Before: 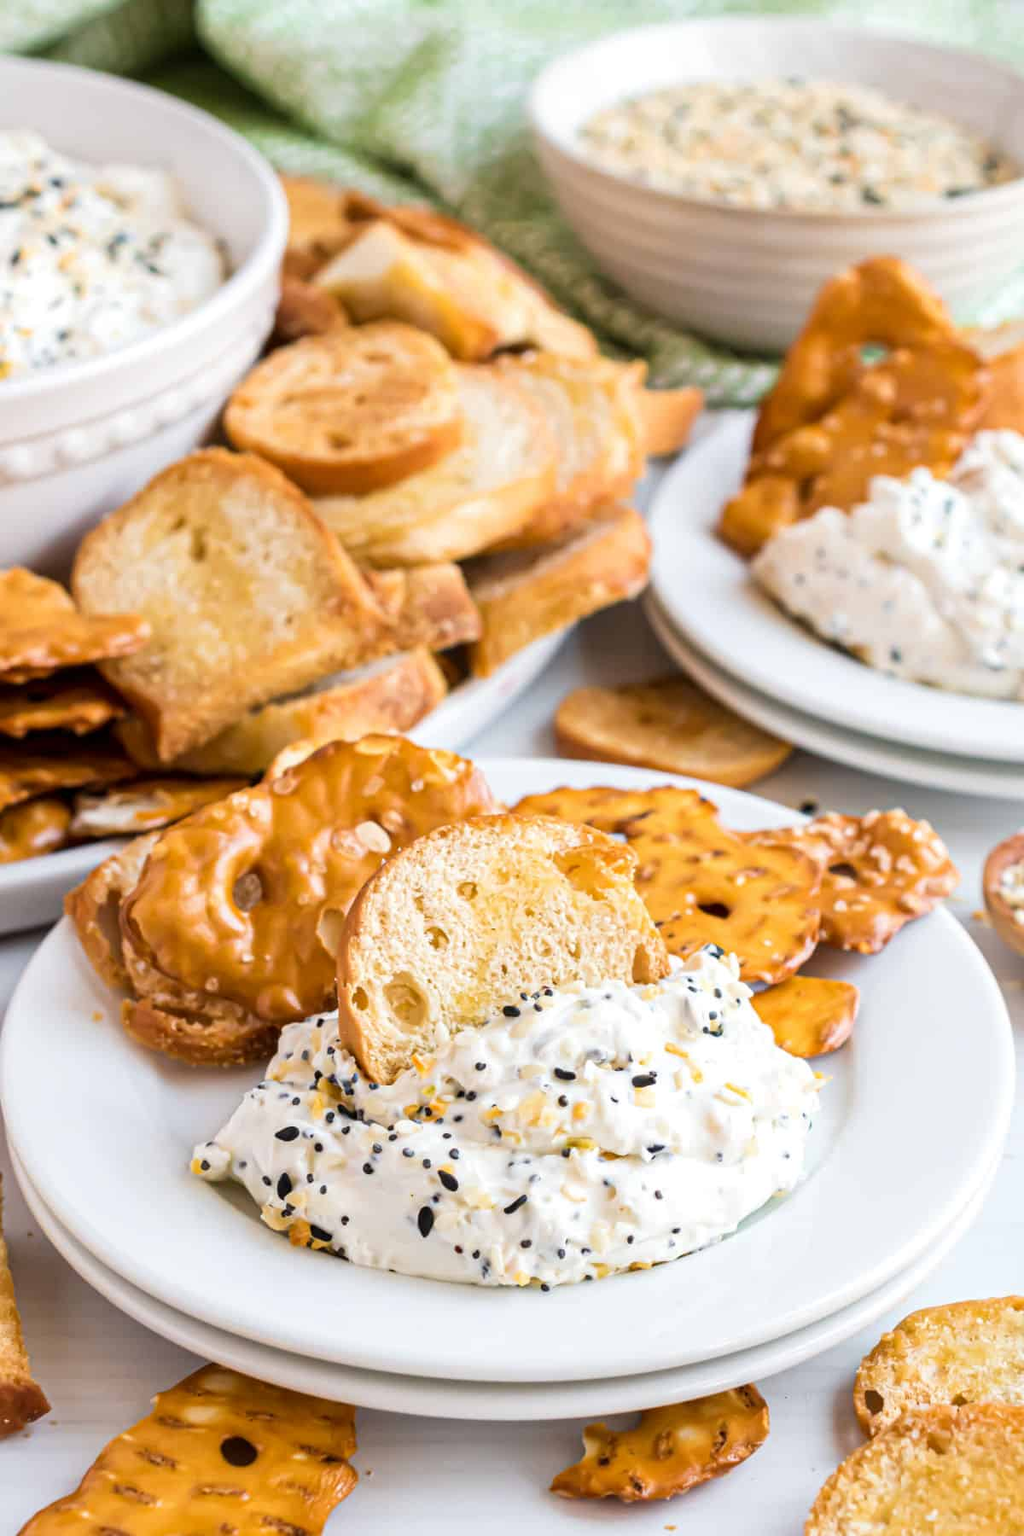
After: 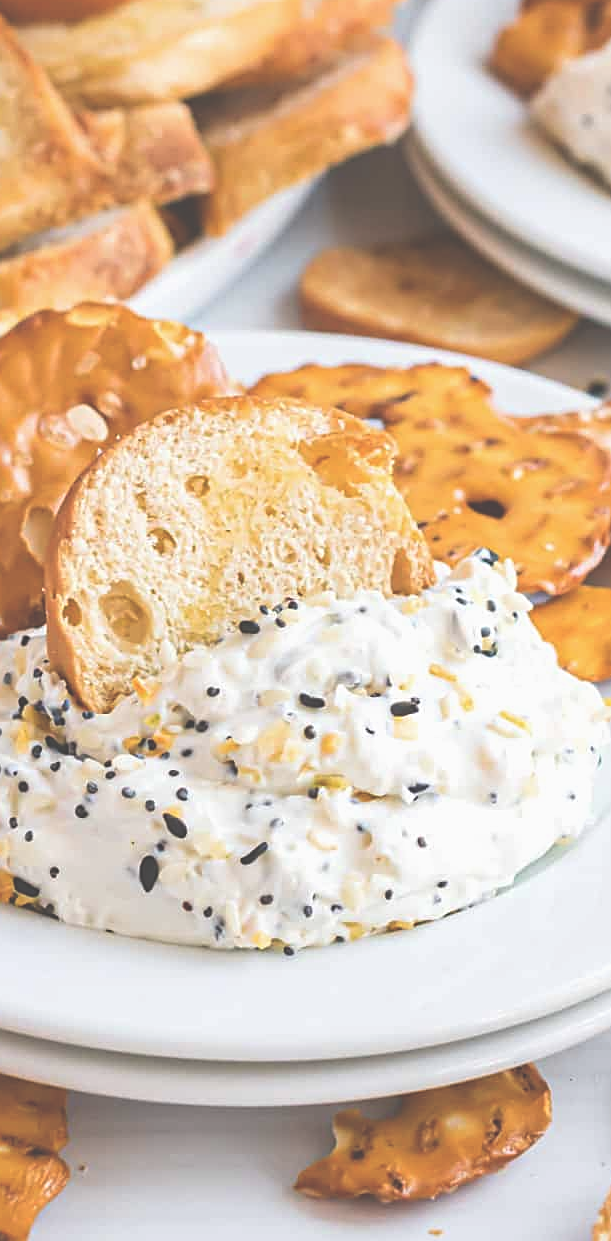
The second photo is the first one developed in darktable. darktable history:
exposure: black level correction -0.06, exposure -0.049 EV, compensate highlight preservation false
crop and rotate: left 29.209%, top 31.048%, right 19.836%
sharpen: on, module defaults
